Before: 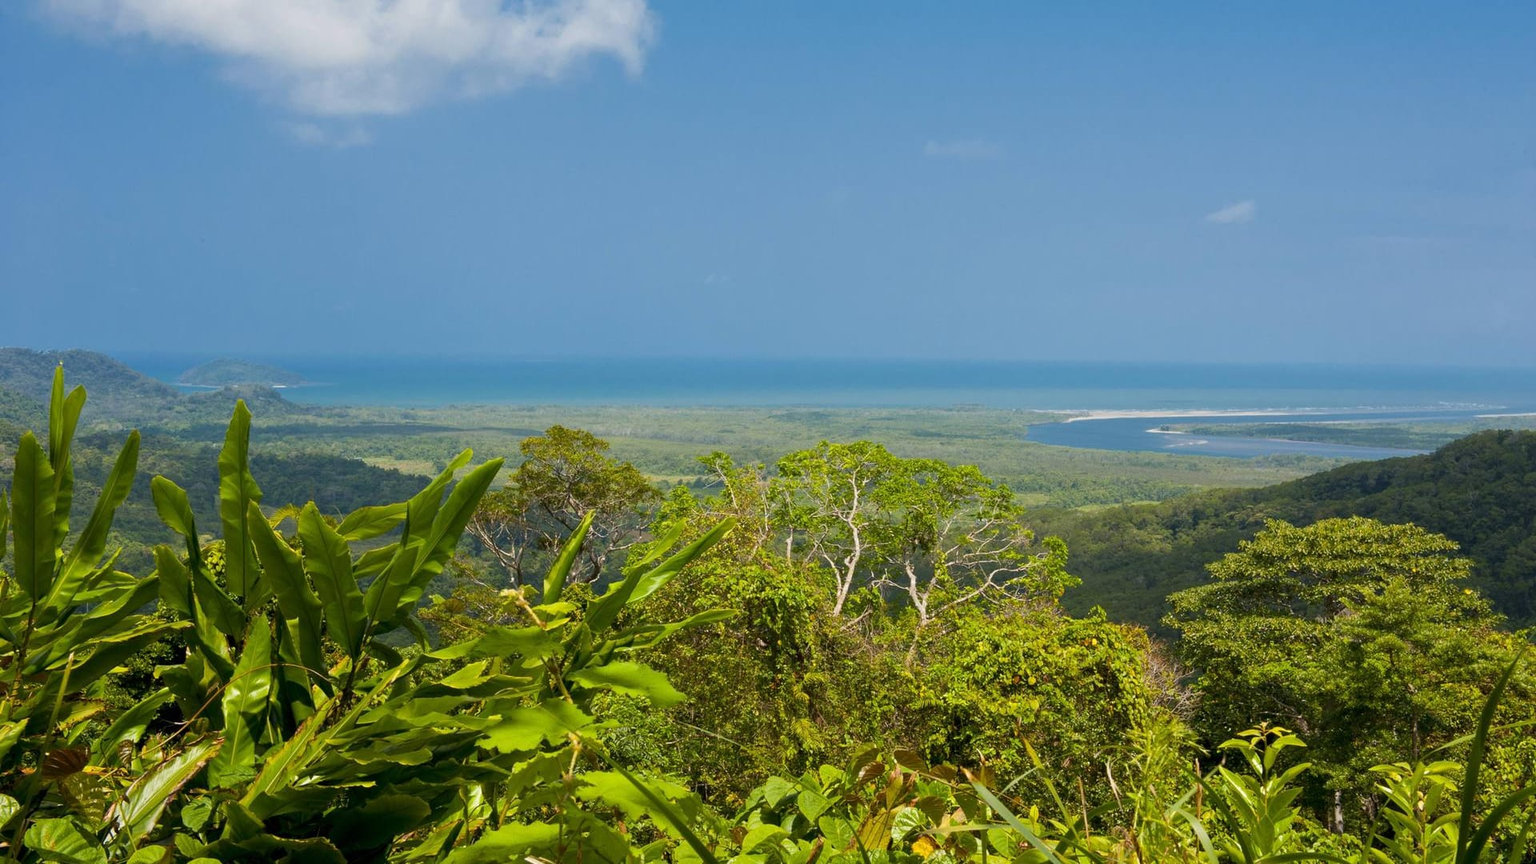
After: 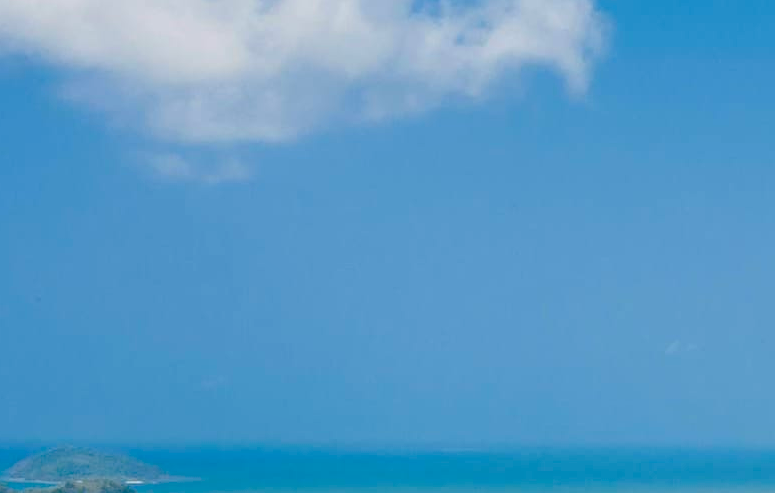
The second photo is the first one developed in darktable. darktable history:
base curve: curves: ch0 [(0, 0) (0.073, 0.04) (0.157, 0.139) (0.492, 0.492) (0.758, 0.758) (1, 1)], preserve colors none
crop and rotate: left 11.244%, top 0.116%, right 48.363%, bottom 54.161%
color balance rgb: perceptual saturation grading › global saturation 25.895%
tone equalizer: on, module defaults
